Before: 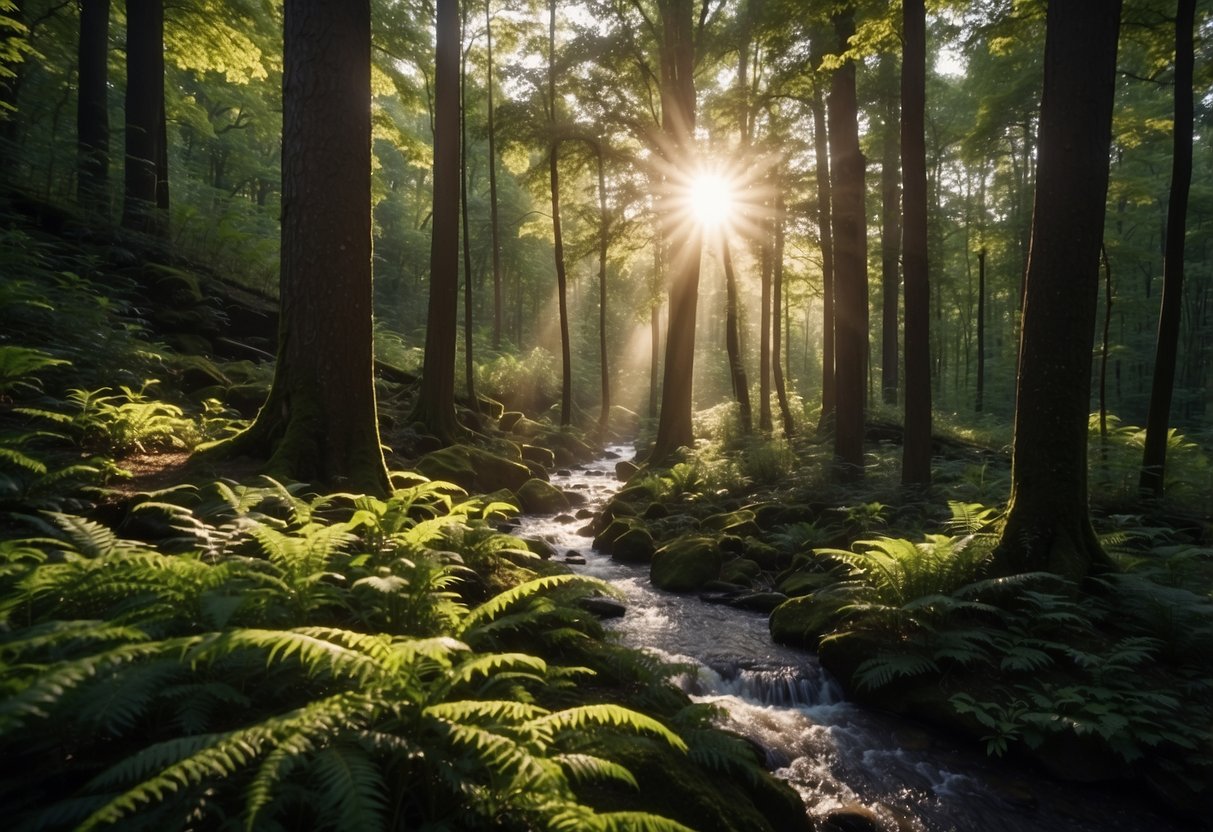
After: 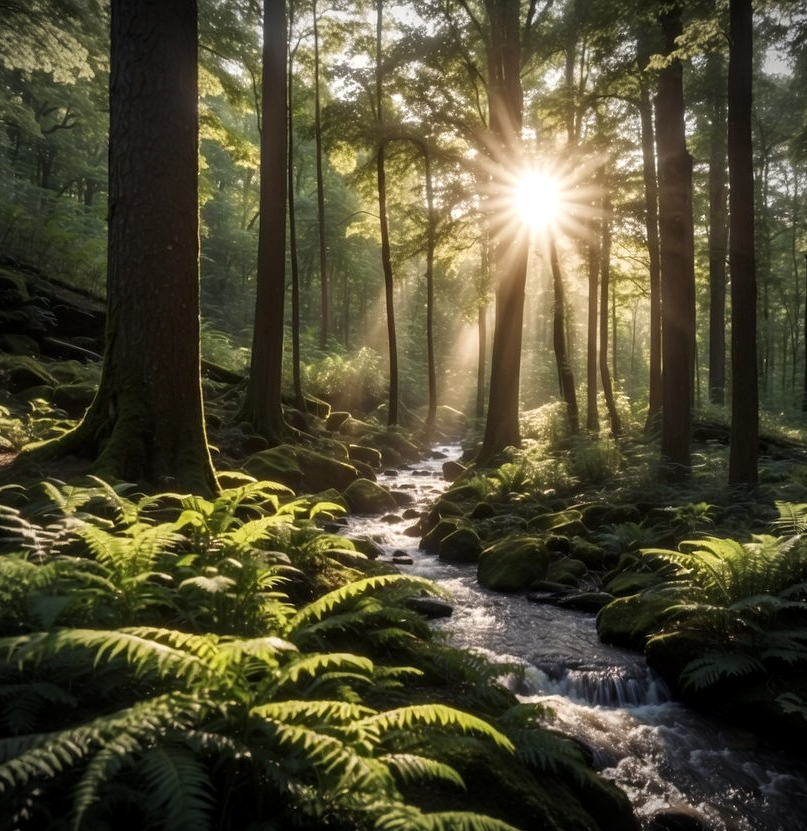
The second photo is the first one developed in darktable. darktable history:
crop and rotate: left 14.301%, right 19.166%
vignetting: on, module defaults
local contrast: detail 130%
